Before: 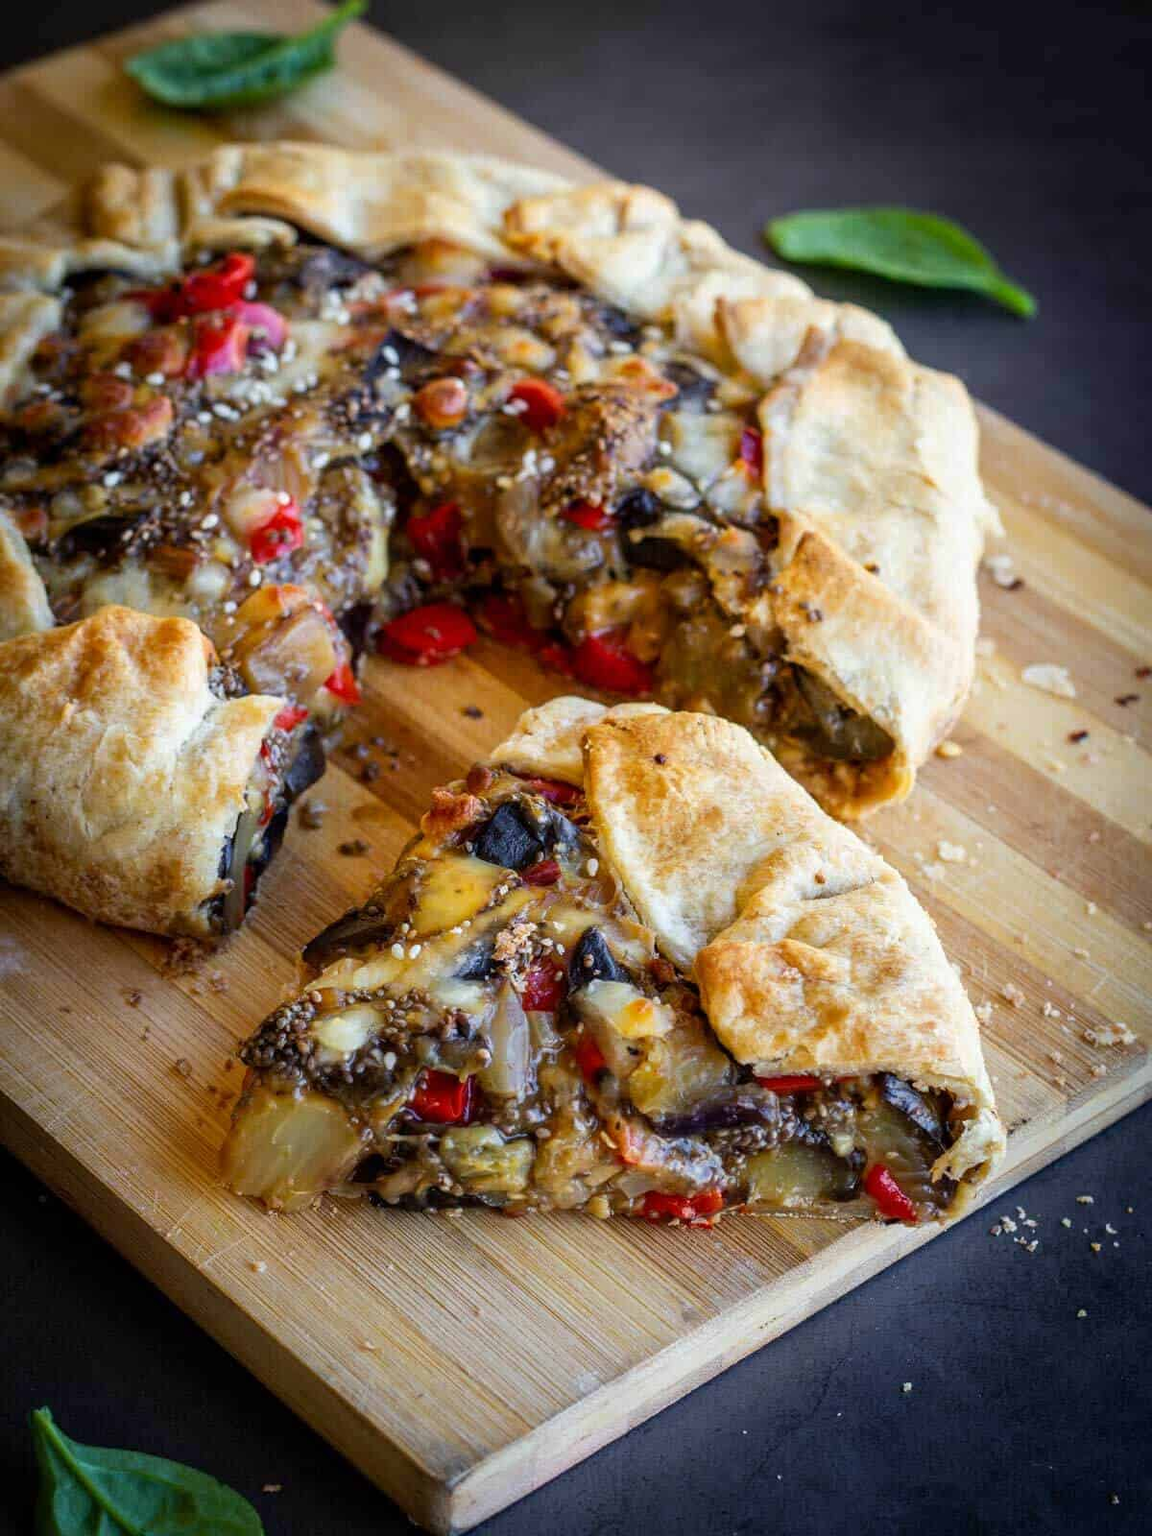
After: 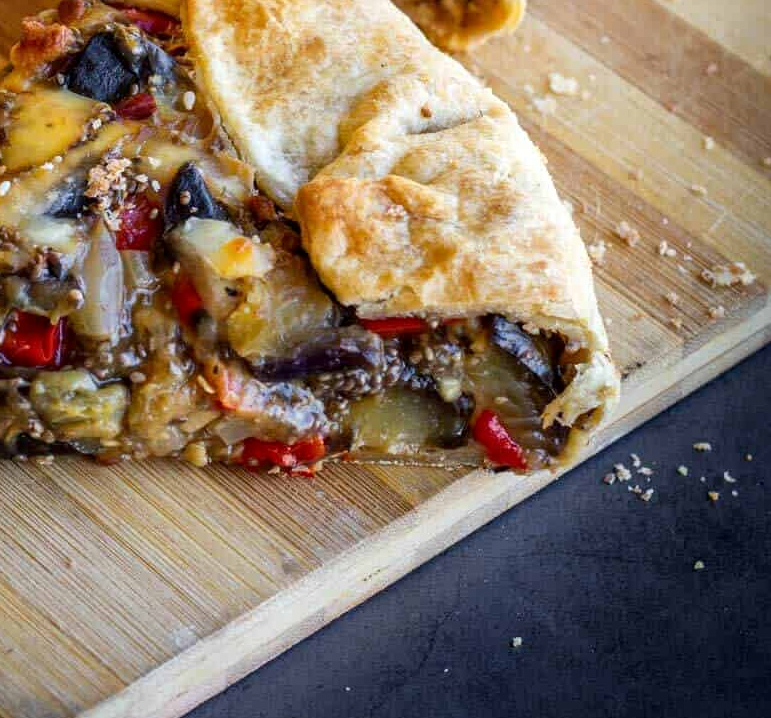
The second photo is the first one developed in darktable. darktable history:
local contrast: mode bilateral grid, contrast 20, coarseness 50, detail 121%, midtone range 0.2
crop and rotate: left 35.705%, top 50.187%, bottom 4.895%
exposure: compensate highlight preservation false
